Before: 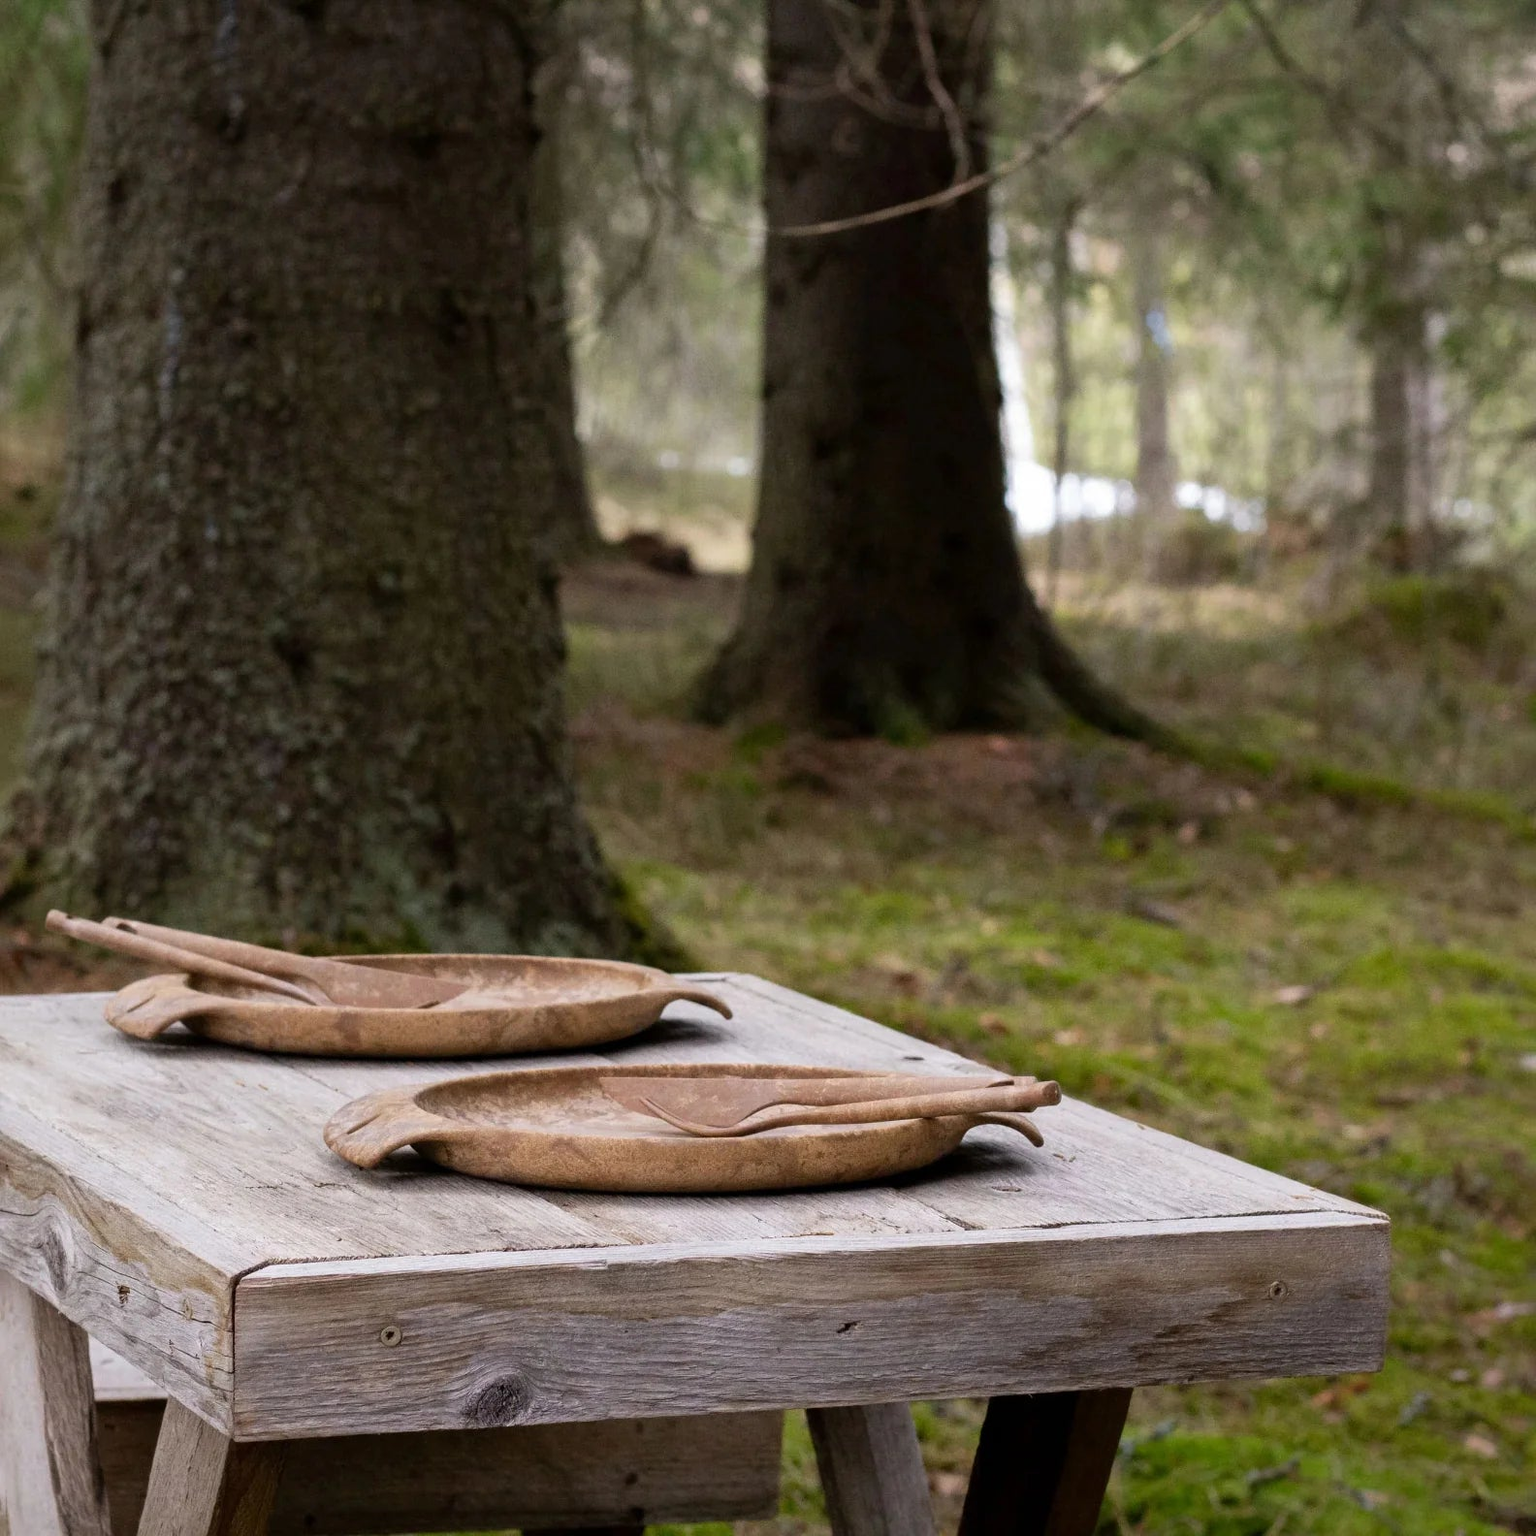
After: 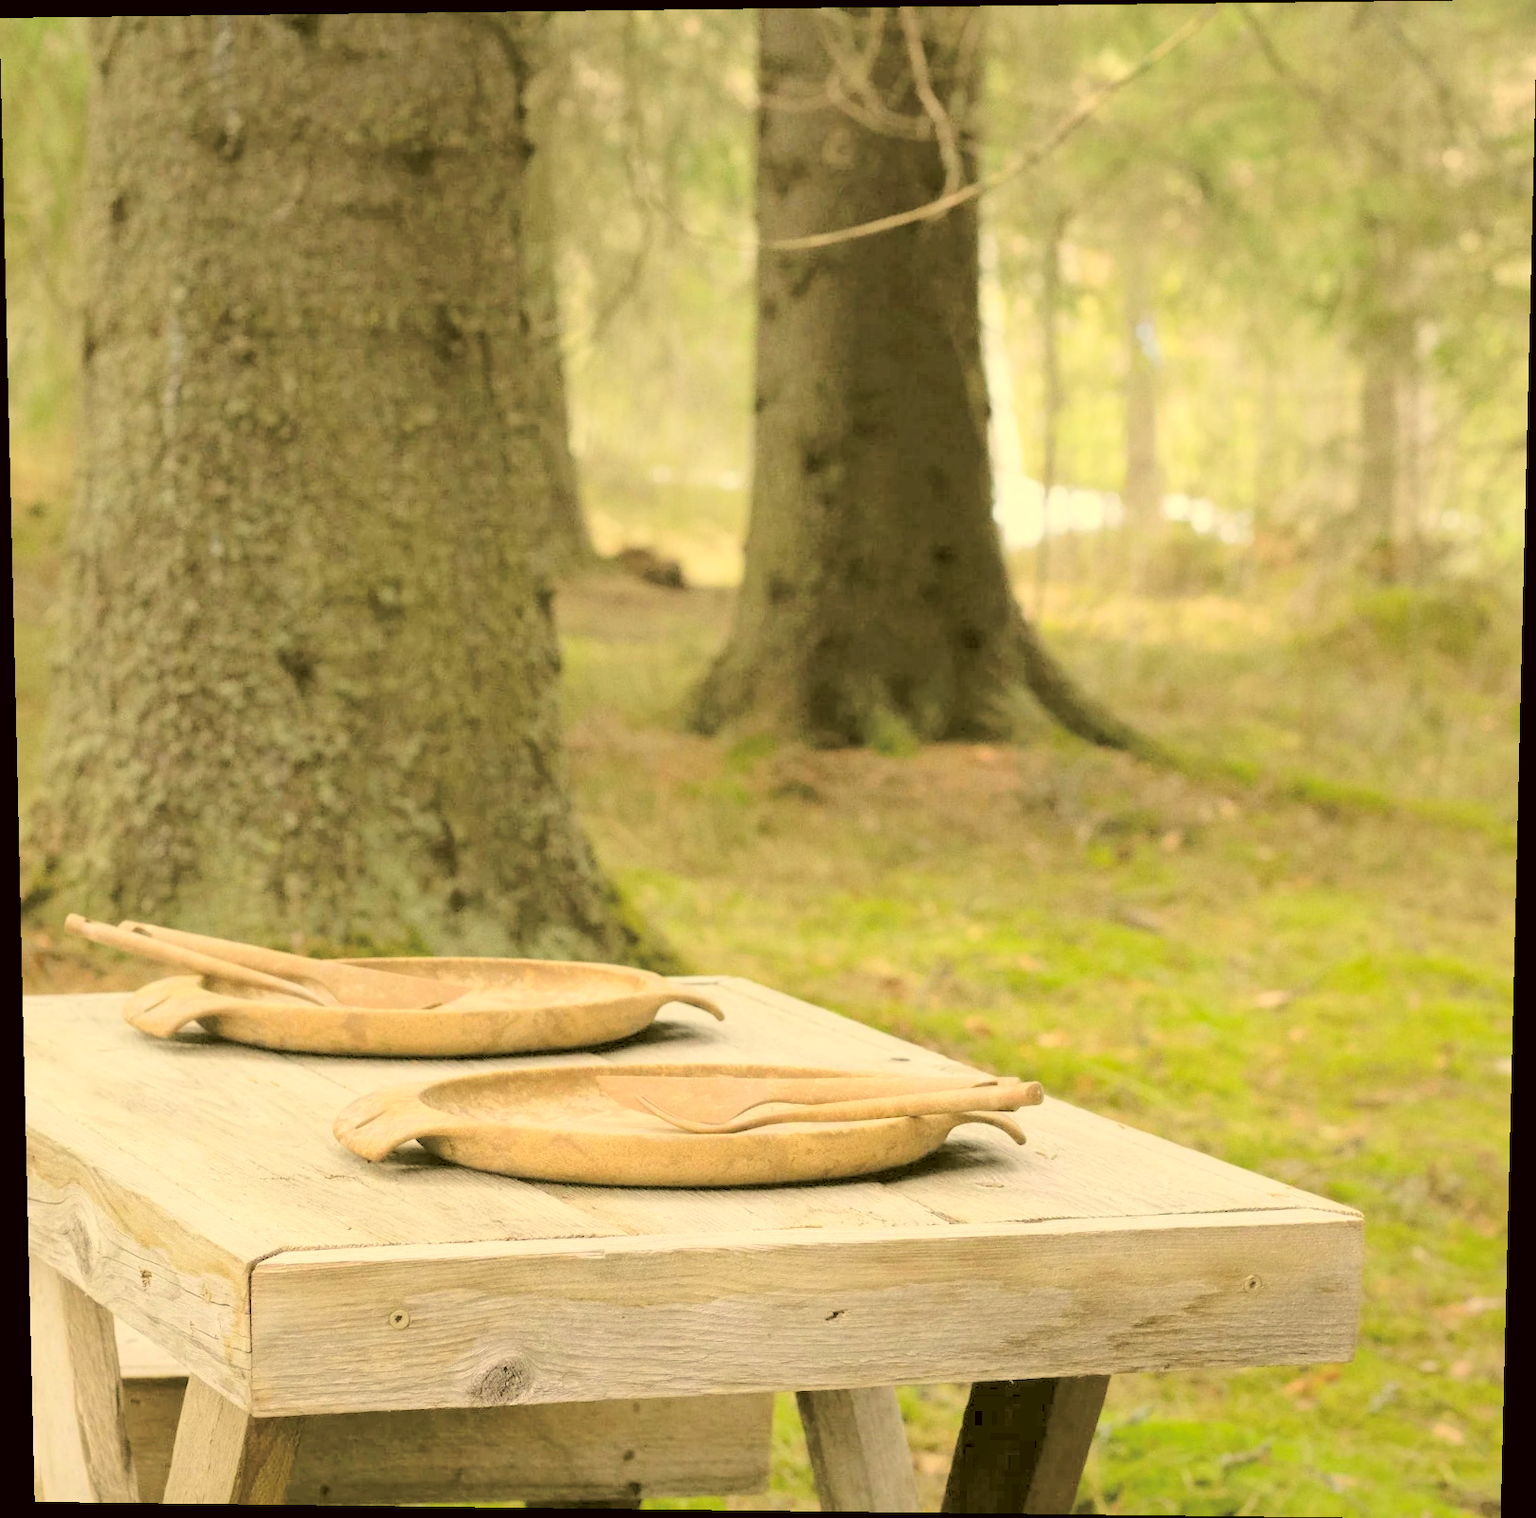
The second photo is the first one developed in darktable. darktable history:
contrast brightness saturation: brightness 1
rotate and perspective: lens shift (vertical) 0.048, lens shift (horizontal) -0.024, automatic cropping off
color correction: highlights a* 0.162, highlights b* 29.53, shadows a* -0.162, shadows b* 21.09
